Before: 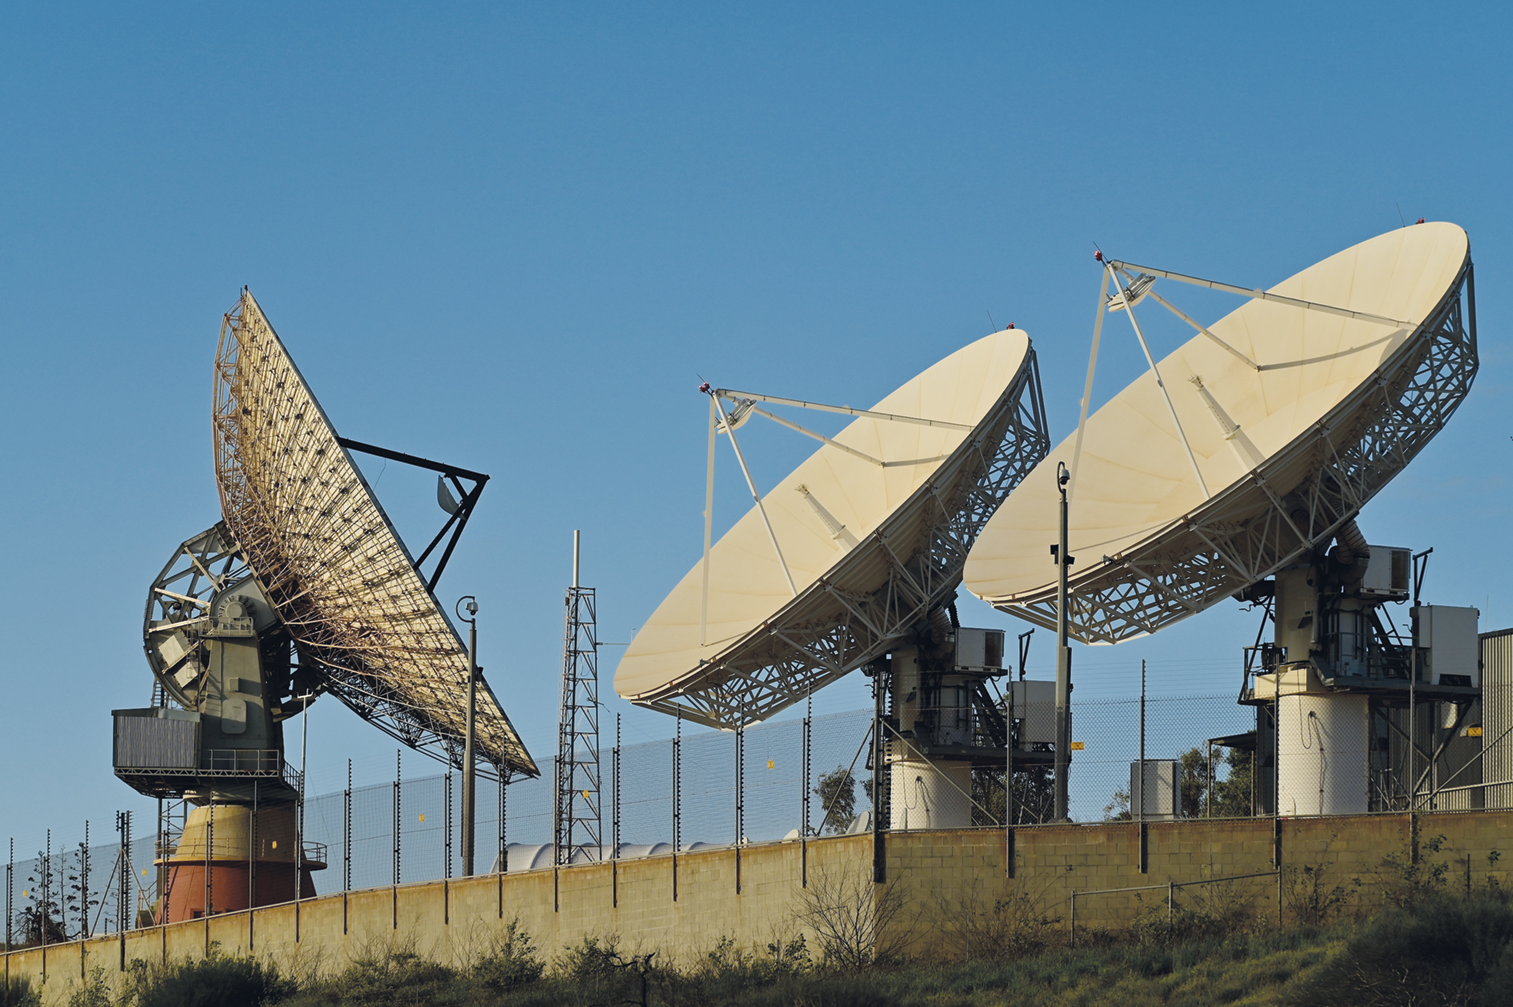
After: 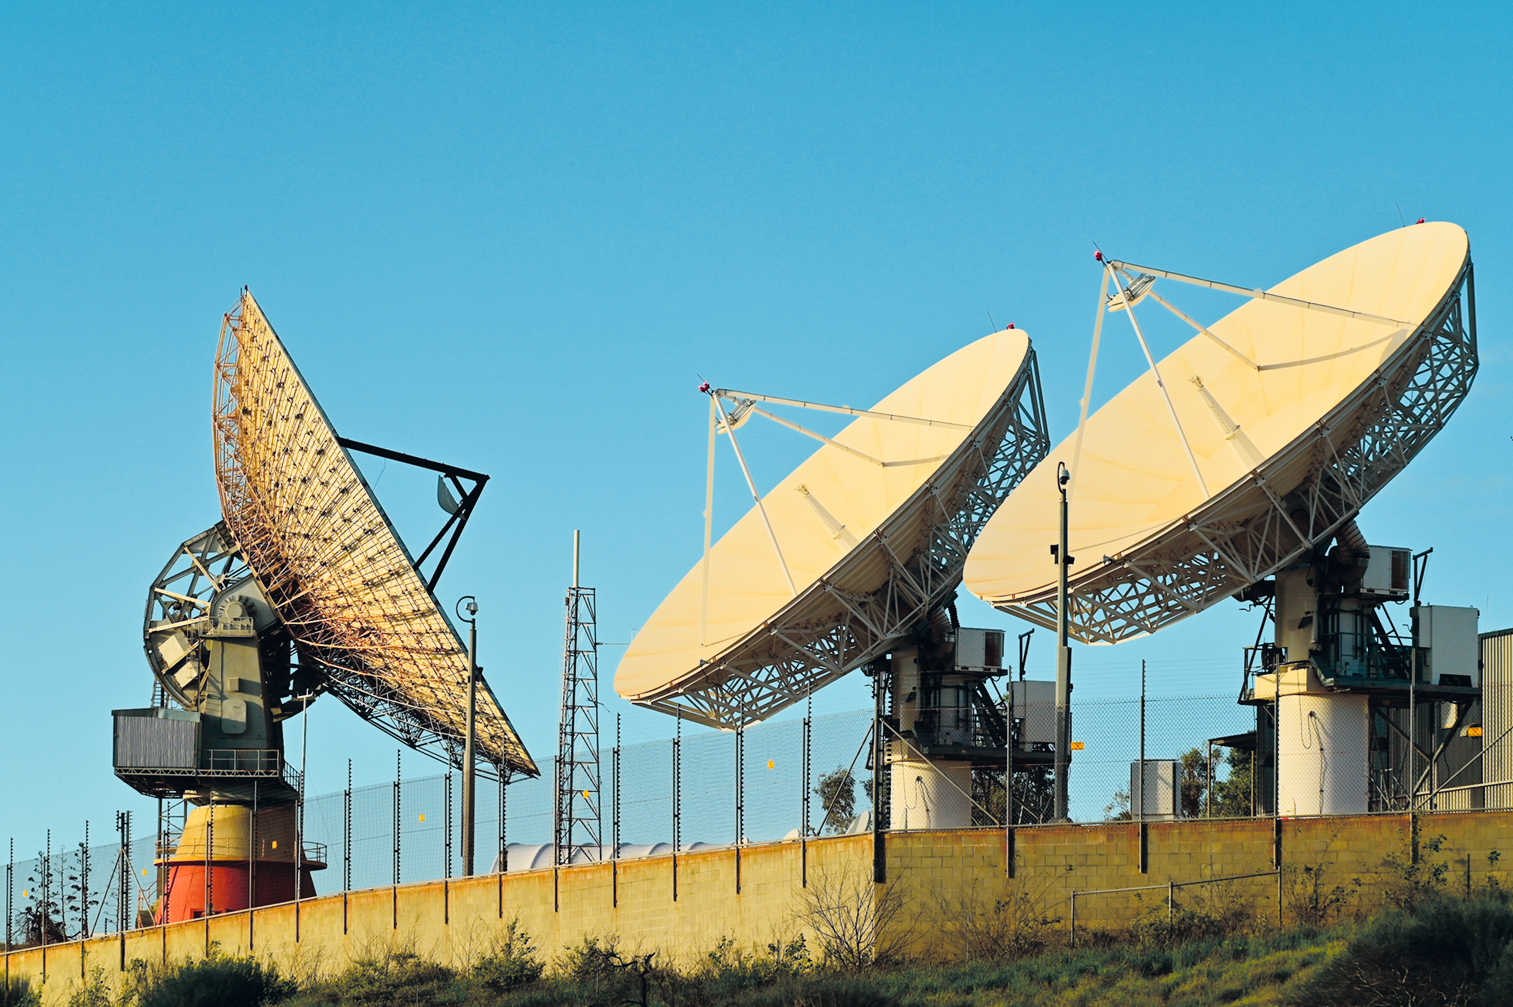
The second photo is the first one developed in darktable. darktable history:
tone curve: curves: ch0 [(0, 0.005) (0.103, 0.097) (0.18, 0.22) (0.378, 0.482) (0.504, 0.631) (0.663, 0.801) (0.834, 0.914) (1, 0.971)]; ch1 [(0, 0) (0.172, 0.123) (0.324, 0.253) (0.396, 0.388) (0.478, 0.461) (0.499, 0.498) (0.522, 0.528) (0.604, 0.692) (0.704, 0.818) (1, 1)]; ch2 [(0, 0) (0.411, 0.424) (0.496, 0.5) (0.515, 0.519) (0.555, 0.585) (0.628, 0.703) (1, 1)], color space Lab, independent channels, preserve colors none
